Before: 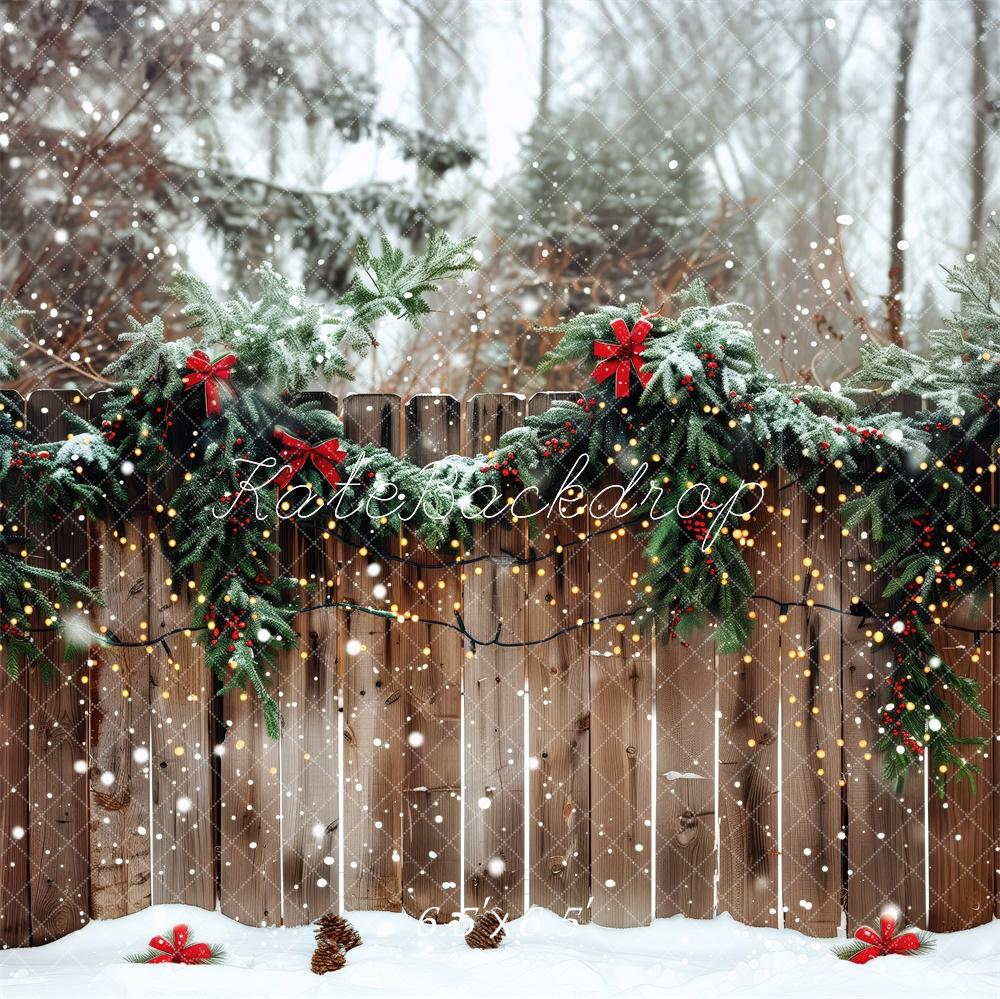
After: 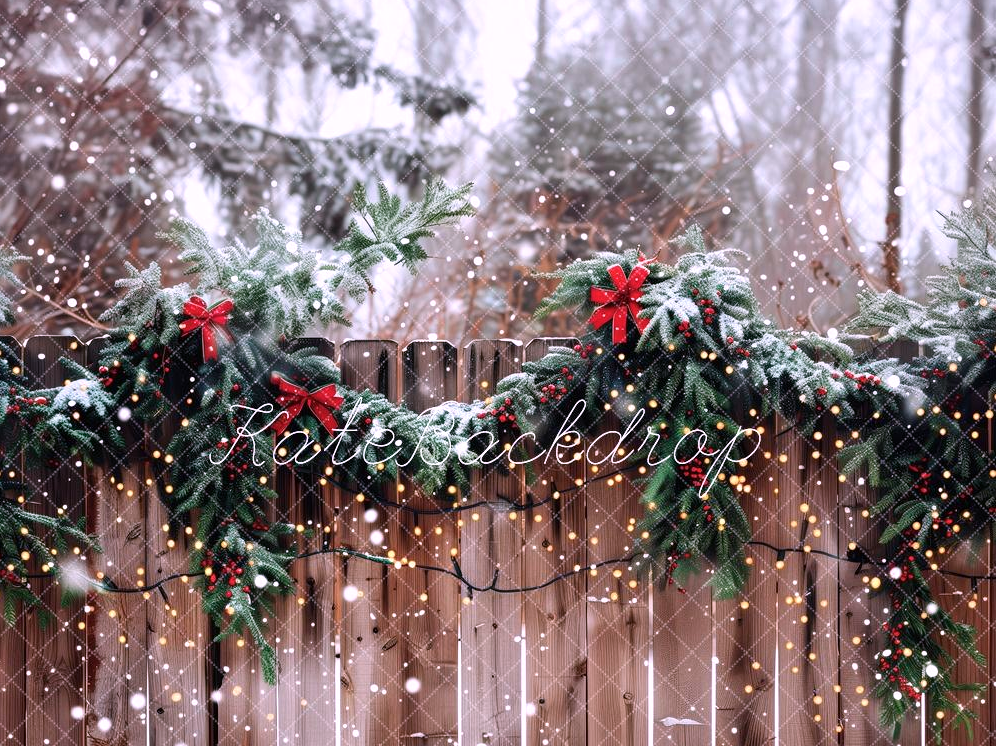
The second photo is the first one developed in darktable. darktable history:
crop: left 0.387%, top 5.469%, bottom 19.809%
white balance: red 1.127, blue 0.943
color calibration: illuminant as shot in camera, x 0.379, y 0.396, temperature 4138.76 K
